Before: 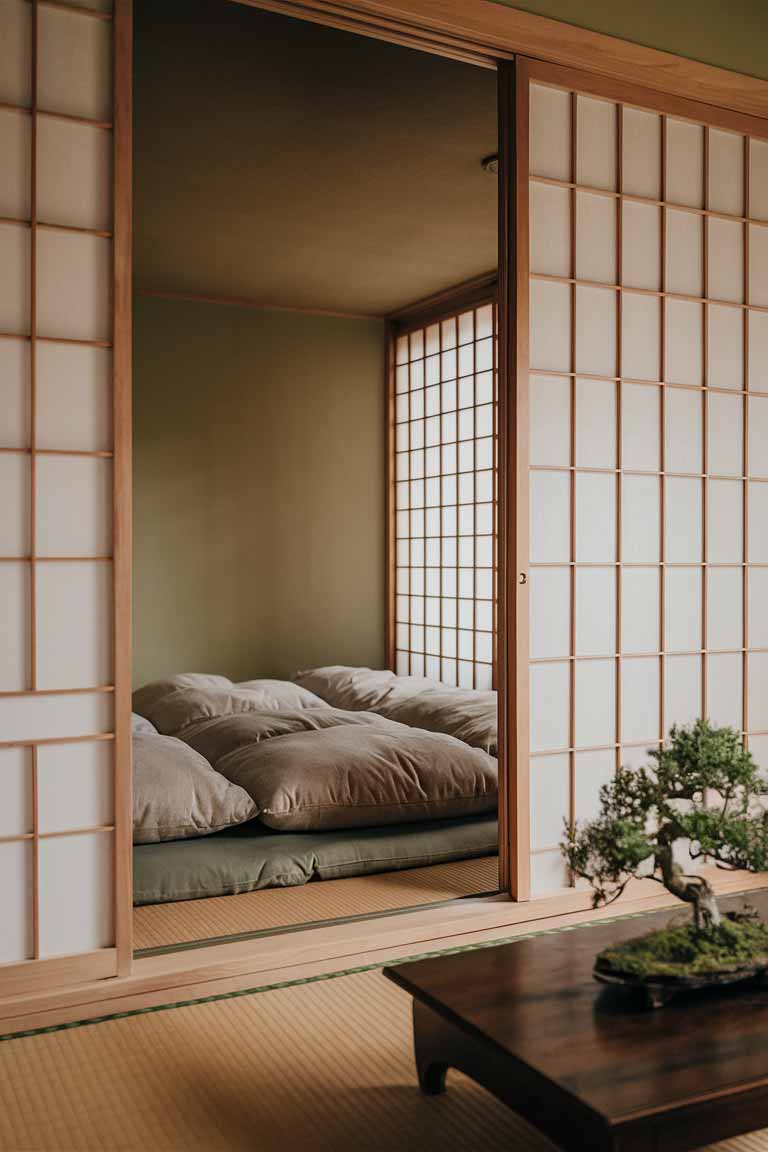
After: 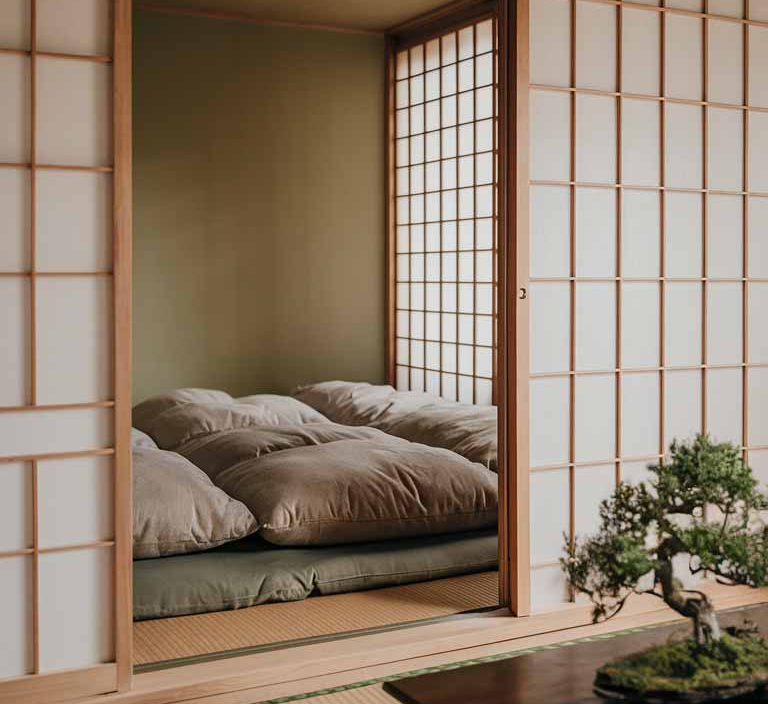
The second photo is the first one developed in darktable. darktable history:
crop and rotate: top 24.805%, bottom 14.029%
